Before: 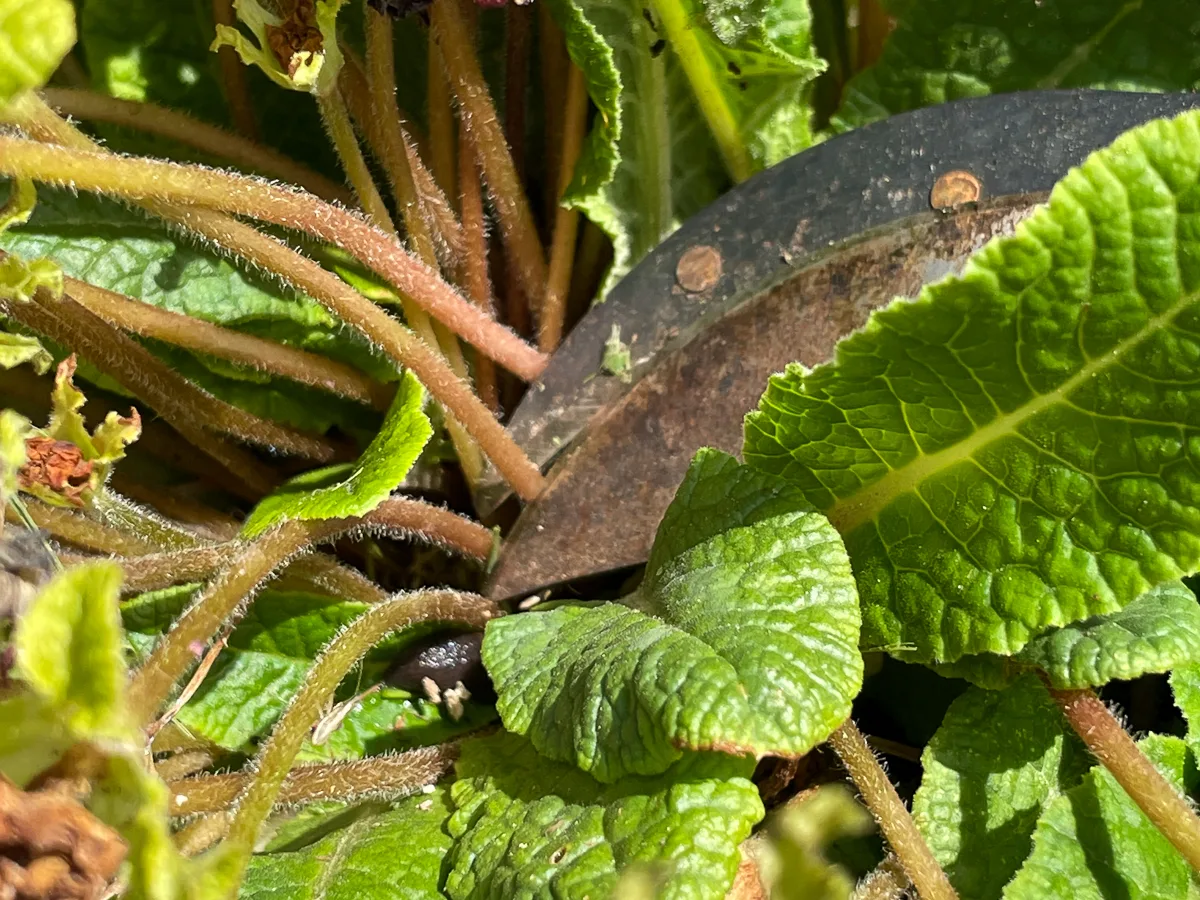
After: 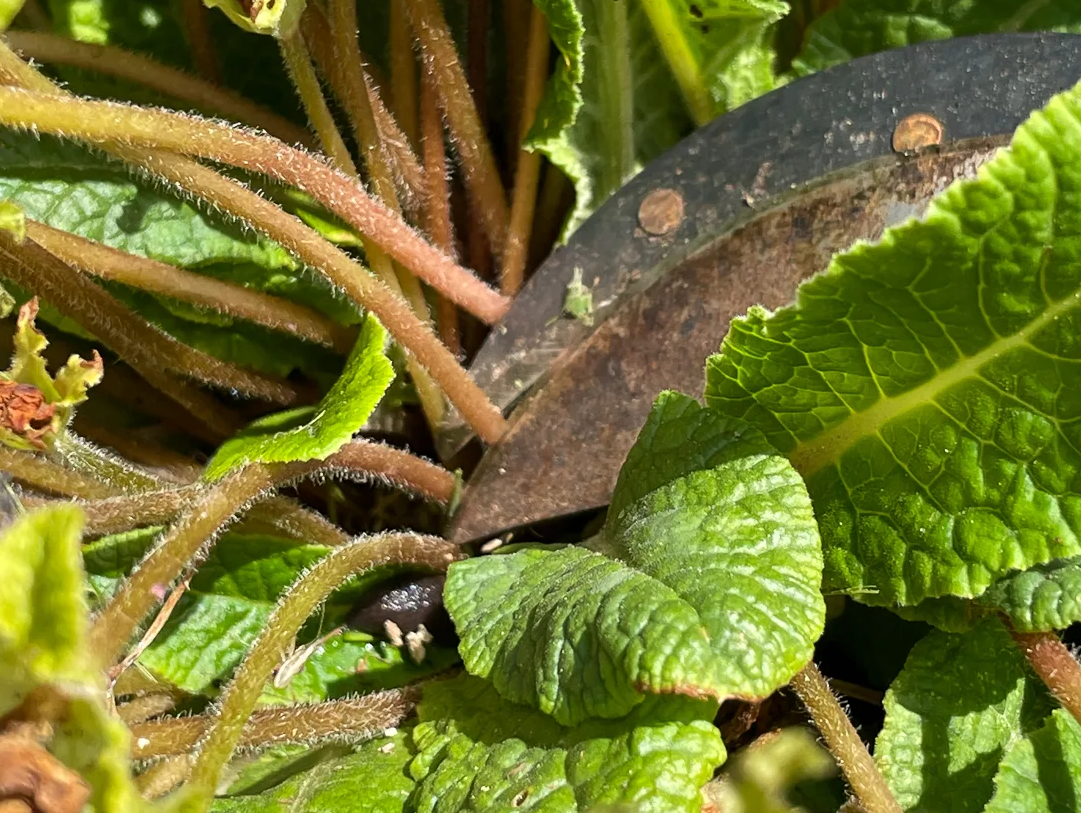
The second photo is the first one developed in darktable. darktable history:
crop: left 3.181%, top 6.398%, right 6.715%, bottom 3.252%
